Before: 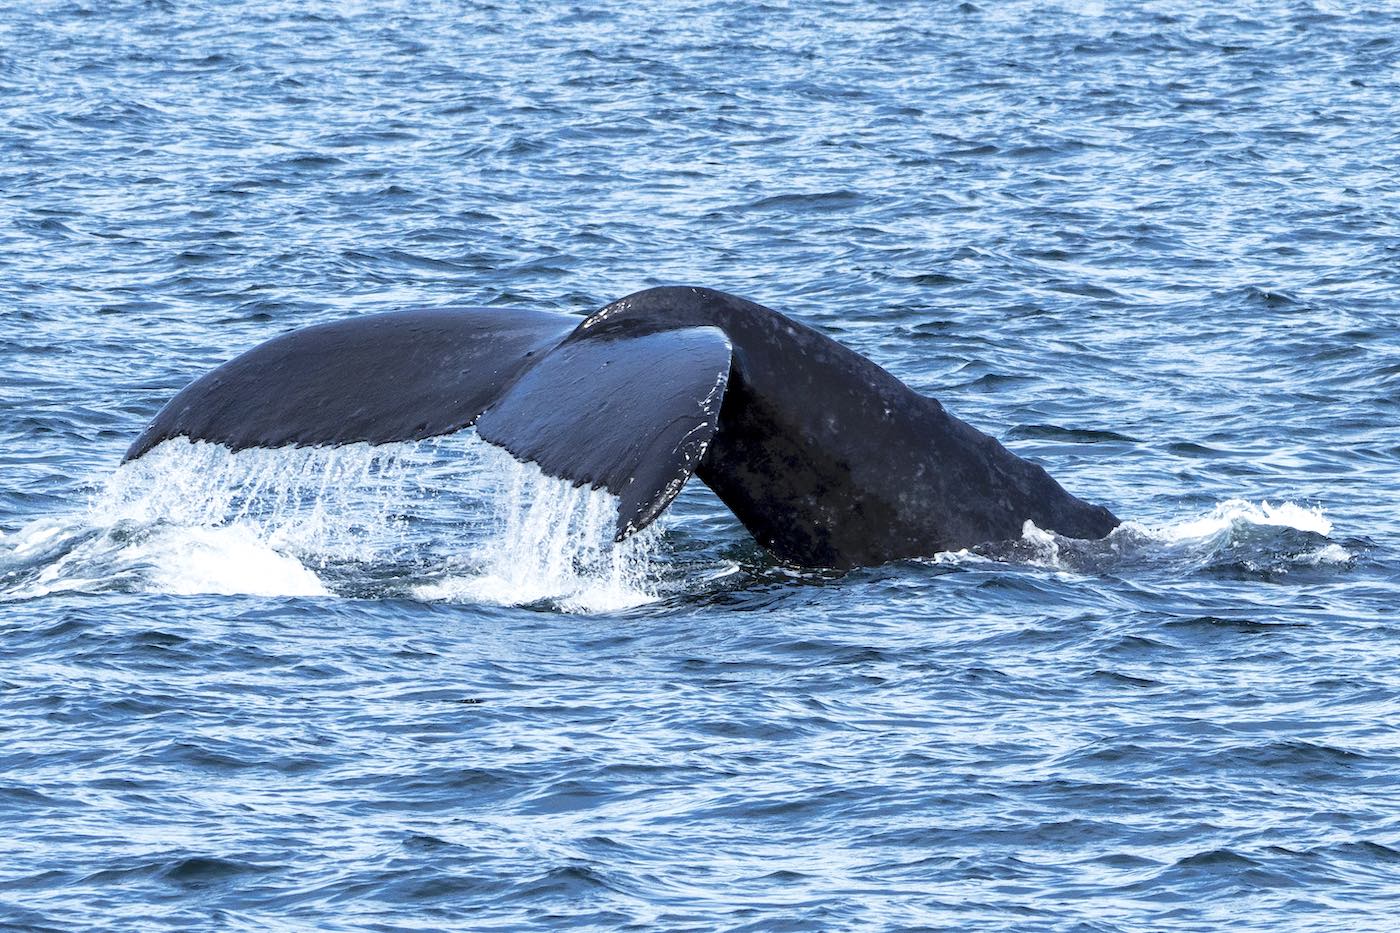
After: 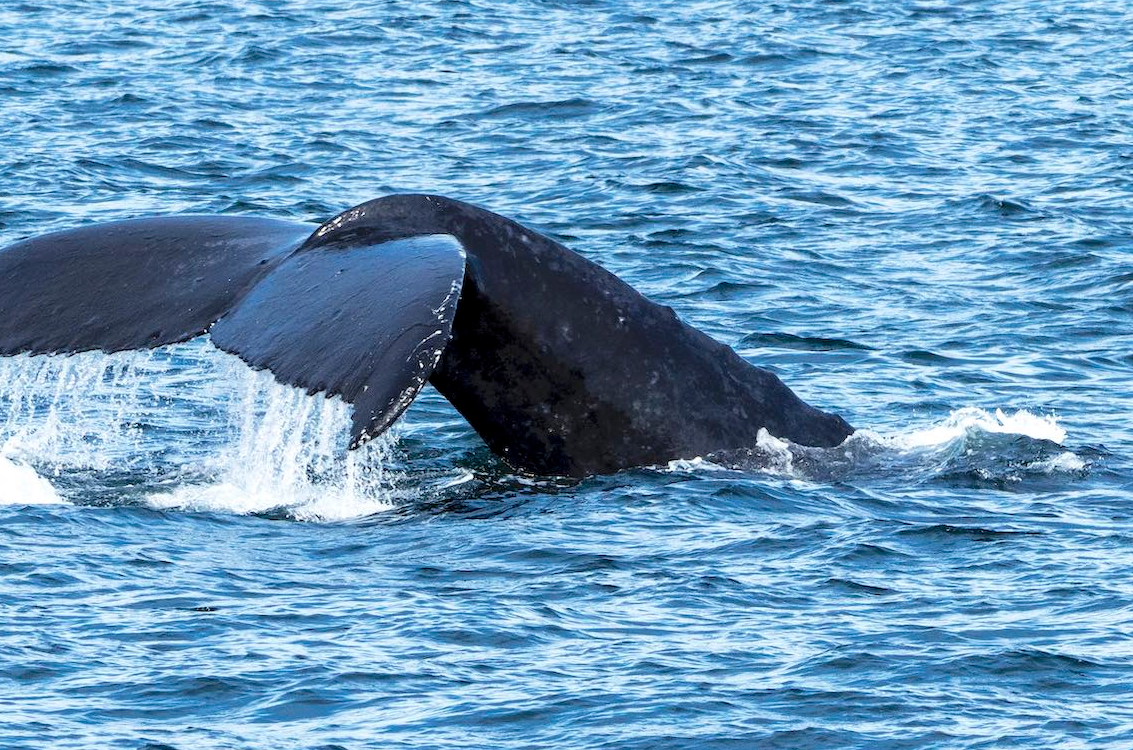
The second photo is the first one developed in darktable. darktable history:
crop: left 19.066%, top 9.925%, right 0%, bottom 9.653%
